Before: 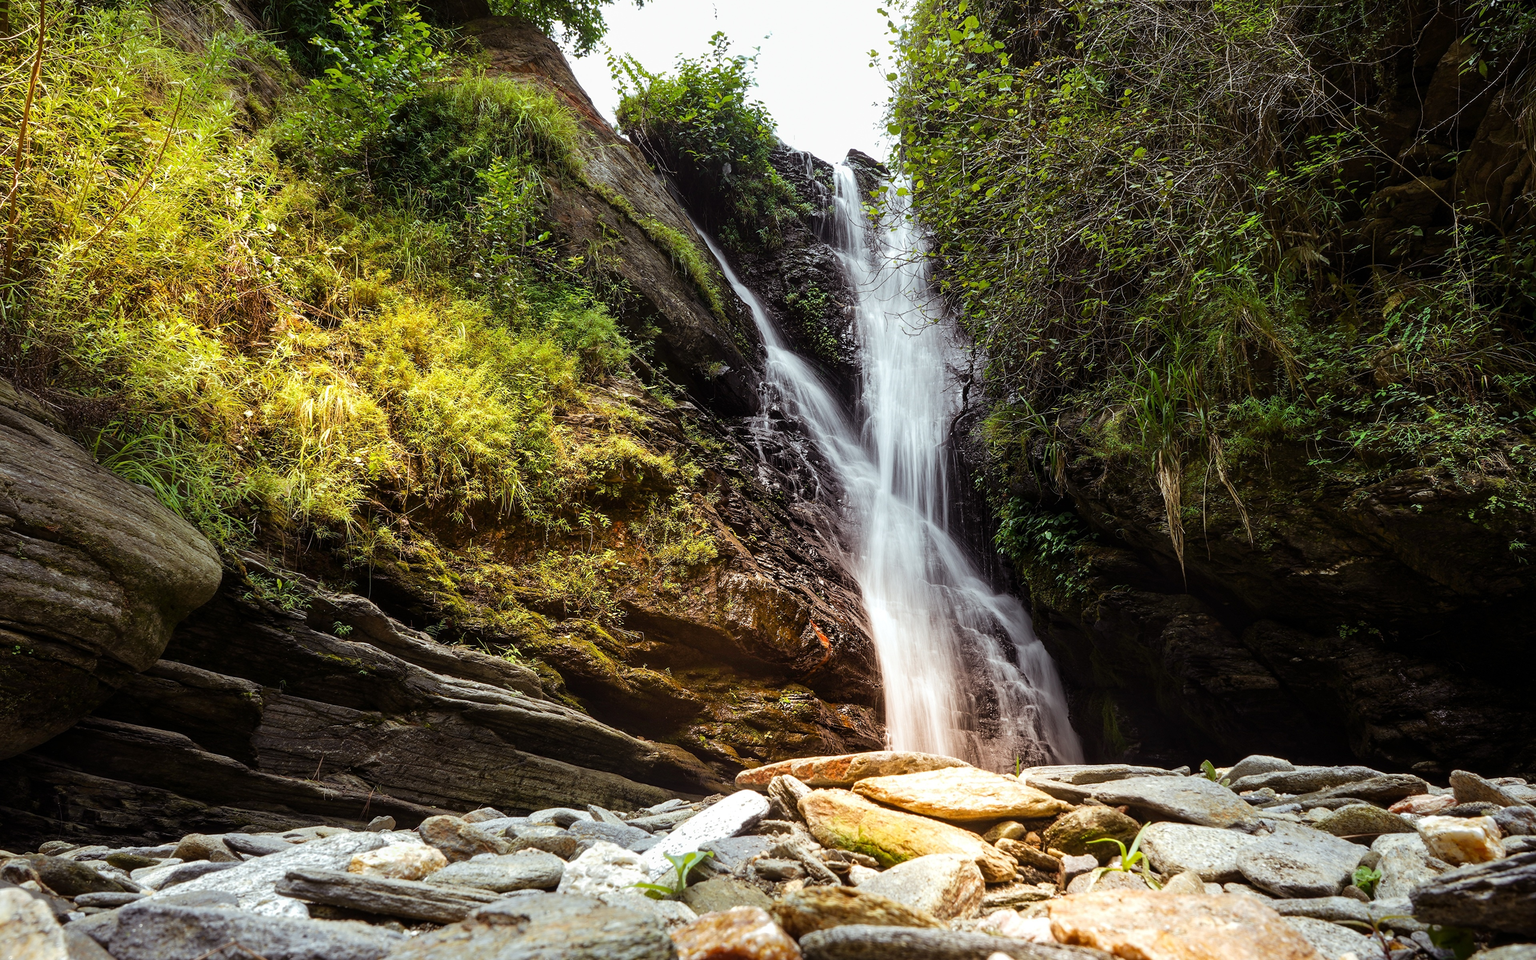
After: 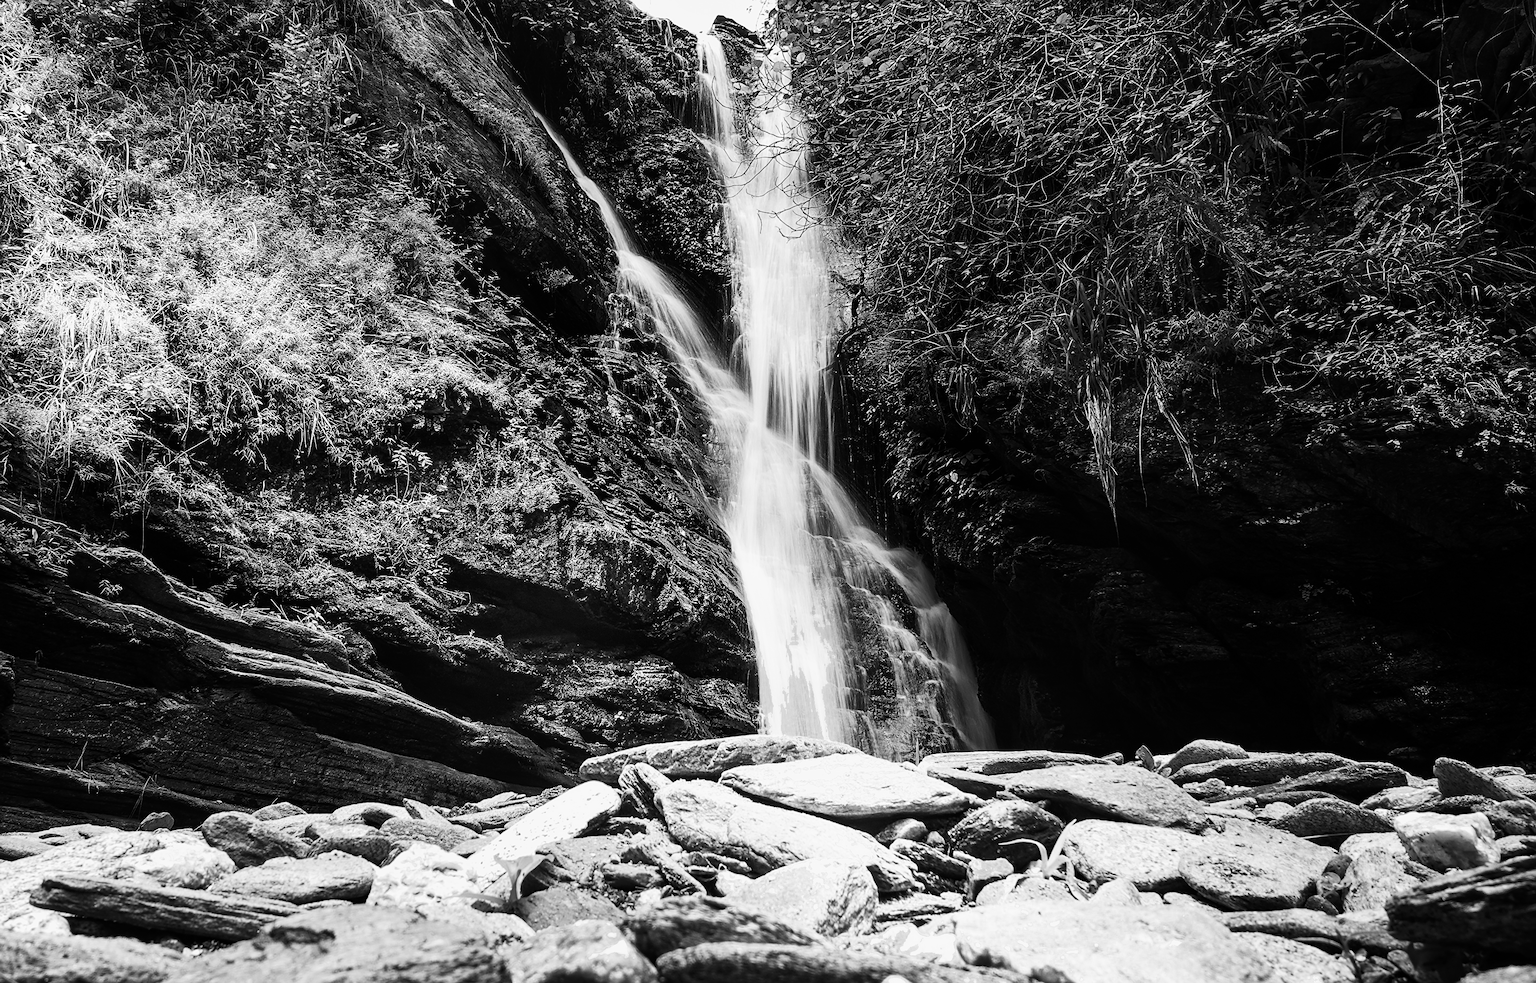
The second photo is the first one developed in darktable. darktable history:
contrast brightness saturation: contrast 0.4, brightness 0.1, saturation 0.21
color zones: curves: ch0 [(0, 0.278) (0.143, 0.5) (0.286, 0.5) (0.429, 0.5) (0.571, 0.5) (0.714, 0.5) (0.857, 0.5) (1, 0.5)]; ch1 [(0, 1) (0.143, 0.165) (0.286, 0) (0.429, 0) (0.571, 0) (0.714, 0) (0.857, 0.5) (1, 0.5)]; ch2 [(0, 0.508) (0.143, 0.5) (0.286, 0.5) (0.429, 0.5) (0.571, 0.5) (0.714, 0.5) (0.857, 0.5) (1, 0.5)]
exposure: exposure -0.462 EV, compensate highlight preservation false
monochrome: on, module defaults
white balance: red 1.05, blue 1.072
crop: left 16.315%, top 14.246%
tone equalizer: on, module defaults
sharpen: on, module defaults
